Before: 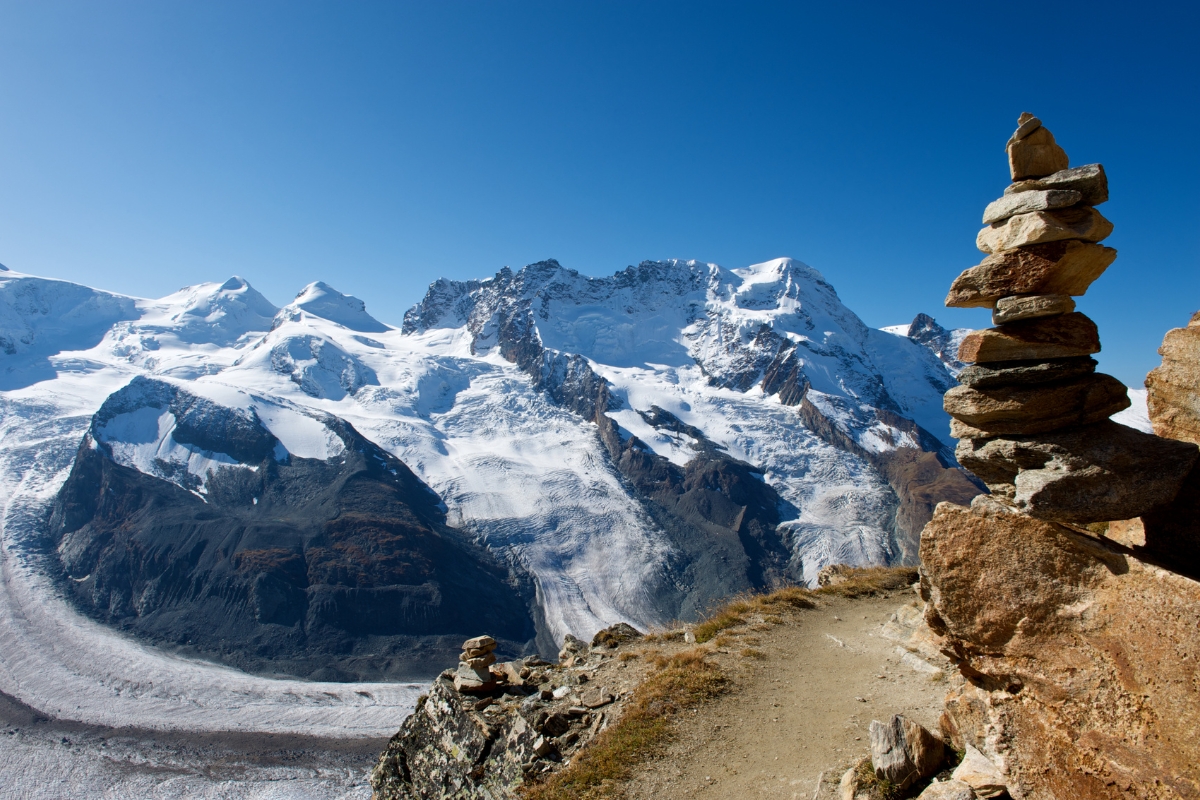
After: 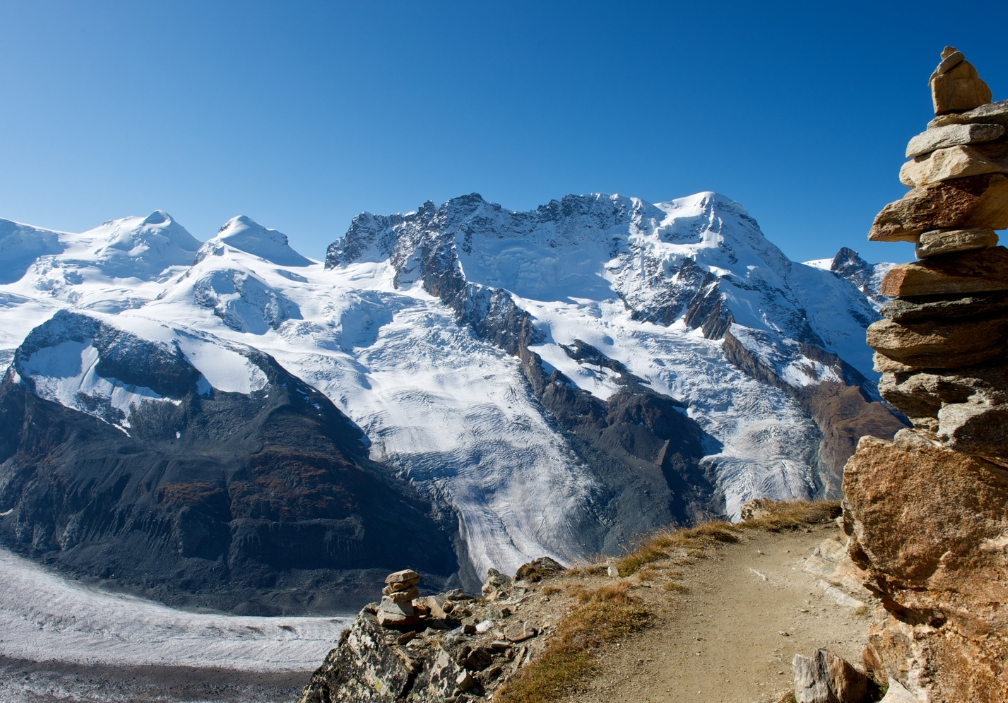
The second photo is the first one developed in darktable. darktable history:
crop: left 6.423%, top 8.367%, right 9.535%, bottom 3.738%
